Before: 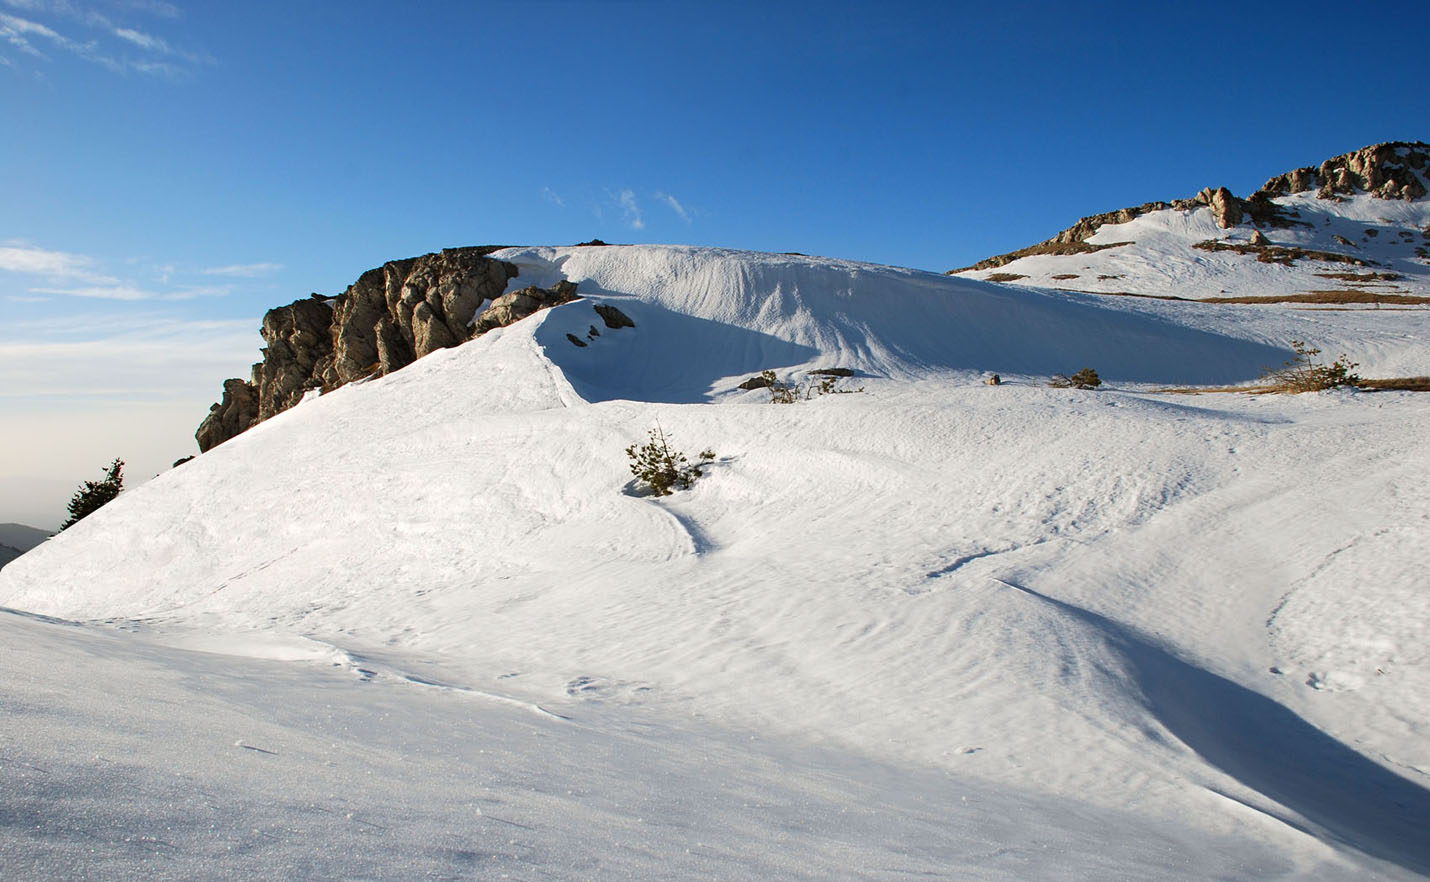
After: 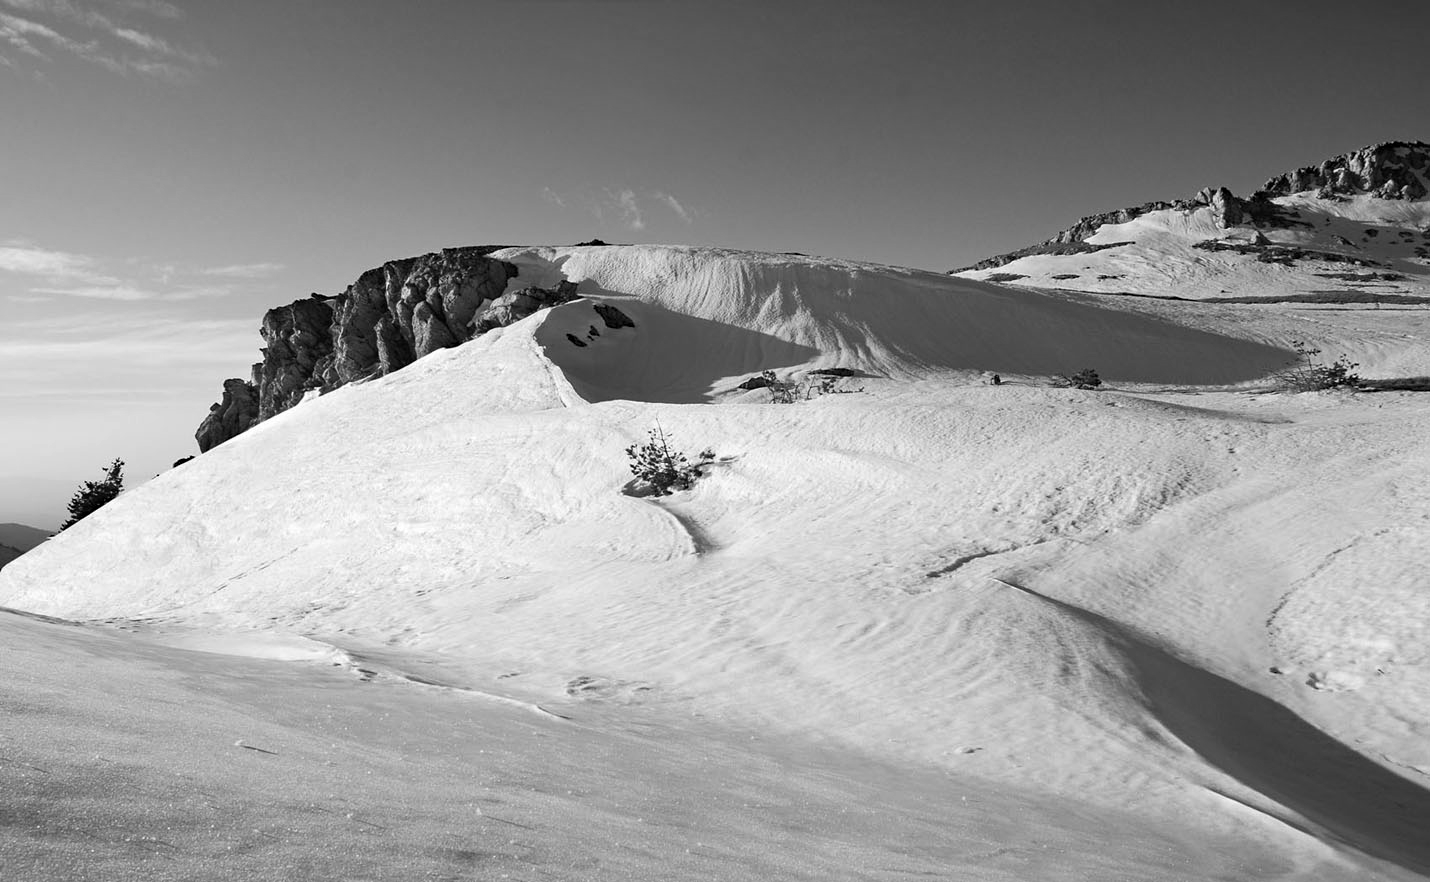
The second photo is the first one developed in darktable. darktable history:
haze removal: adaptive false
white balance: emerald 1
monochrome: on, module defaults
